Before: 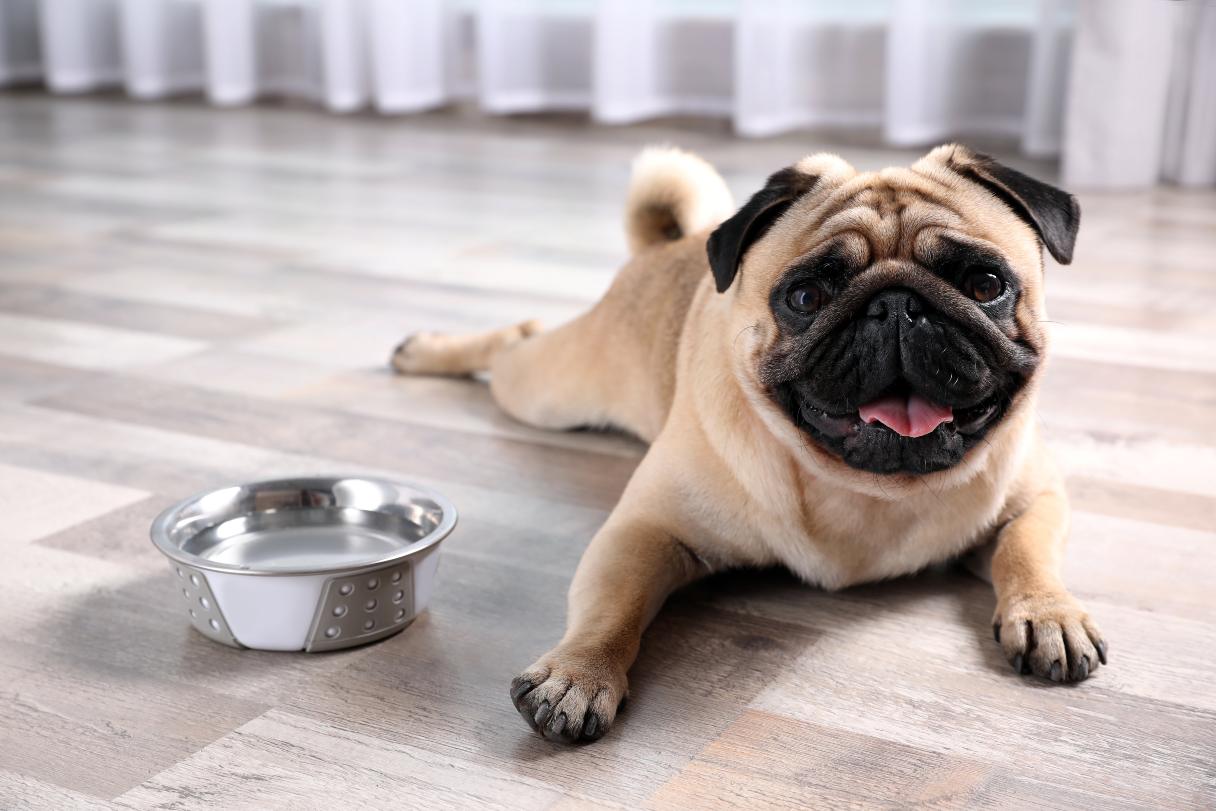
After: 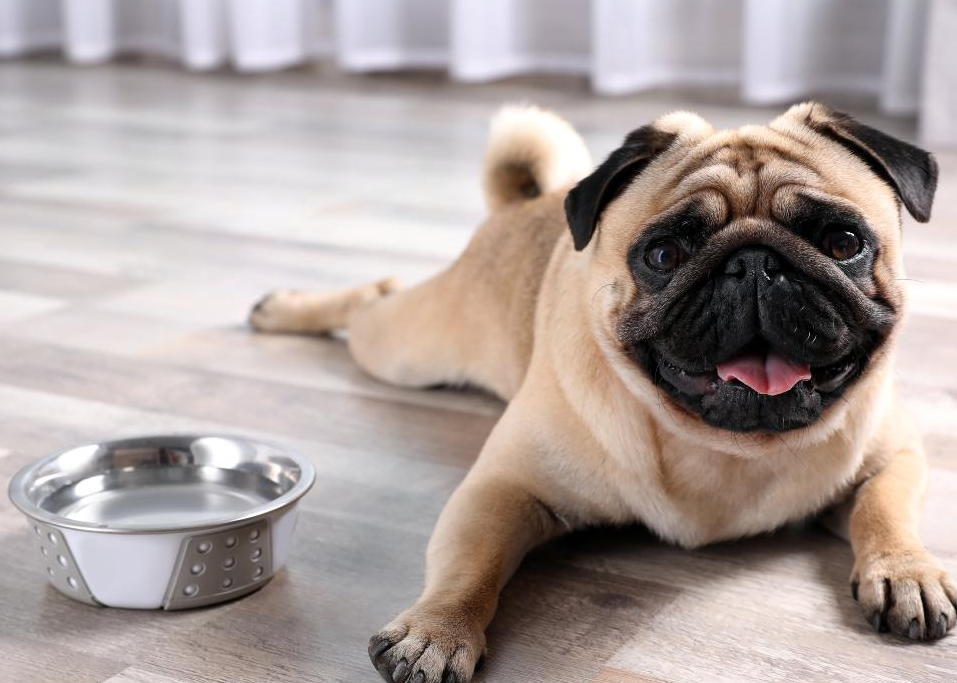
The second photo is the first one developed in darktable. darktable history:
crop: left 11.687%, top 5.278%, right 9.572%, bottom 10.393%
